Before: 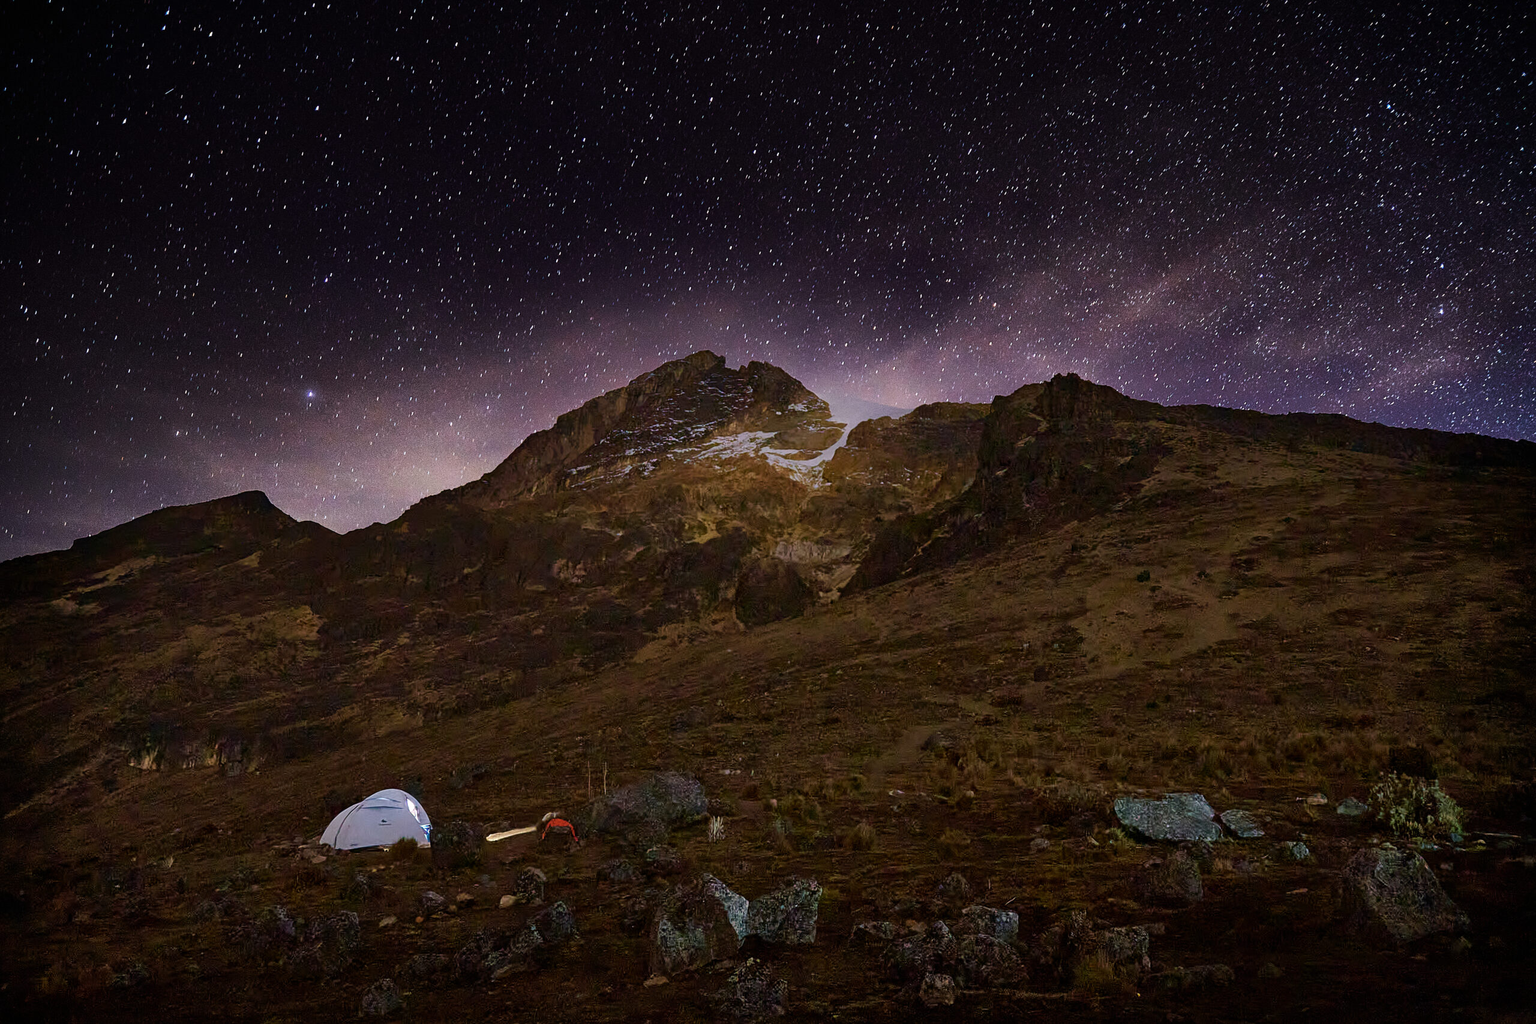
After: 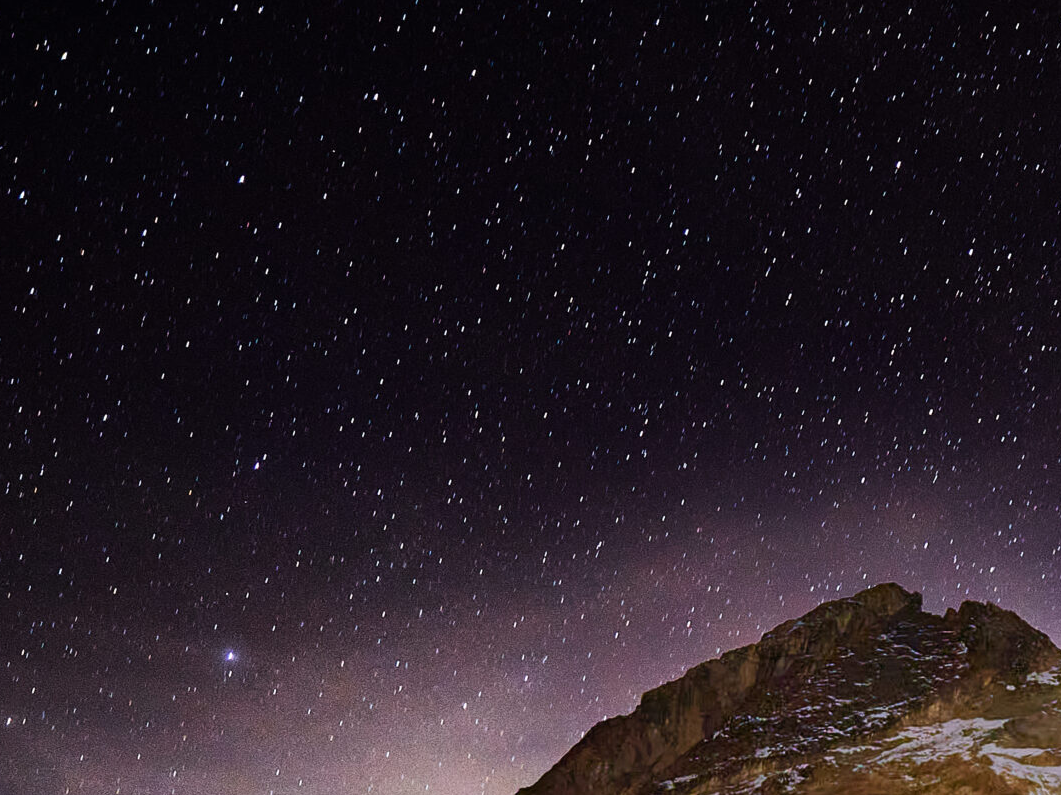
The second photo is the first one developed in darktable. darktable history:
crop and rotate: left 11.242%, top 0.095%, right 47.3%, bottom 53.304%
